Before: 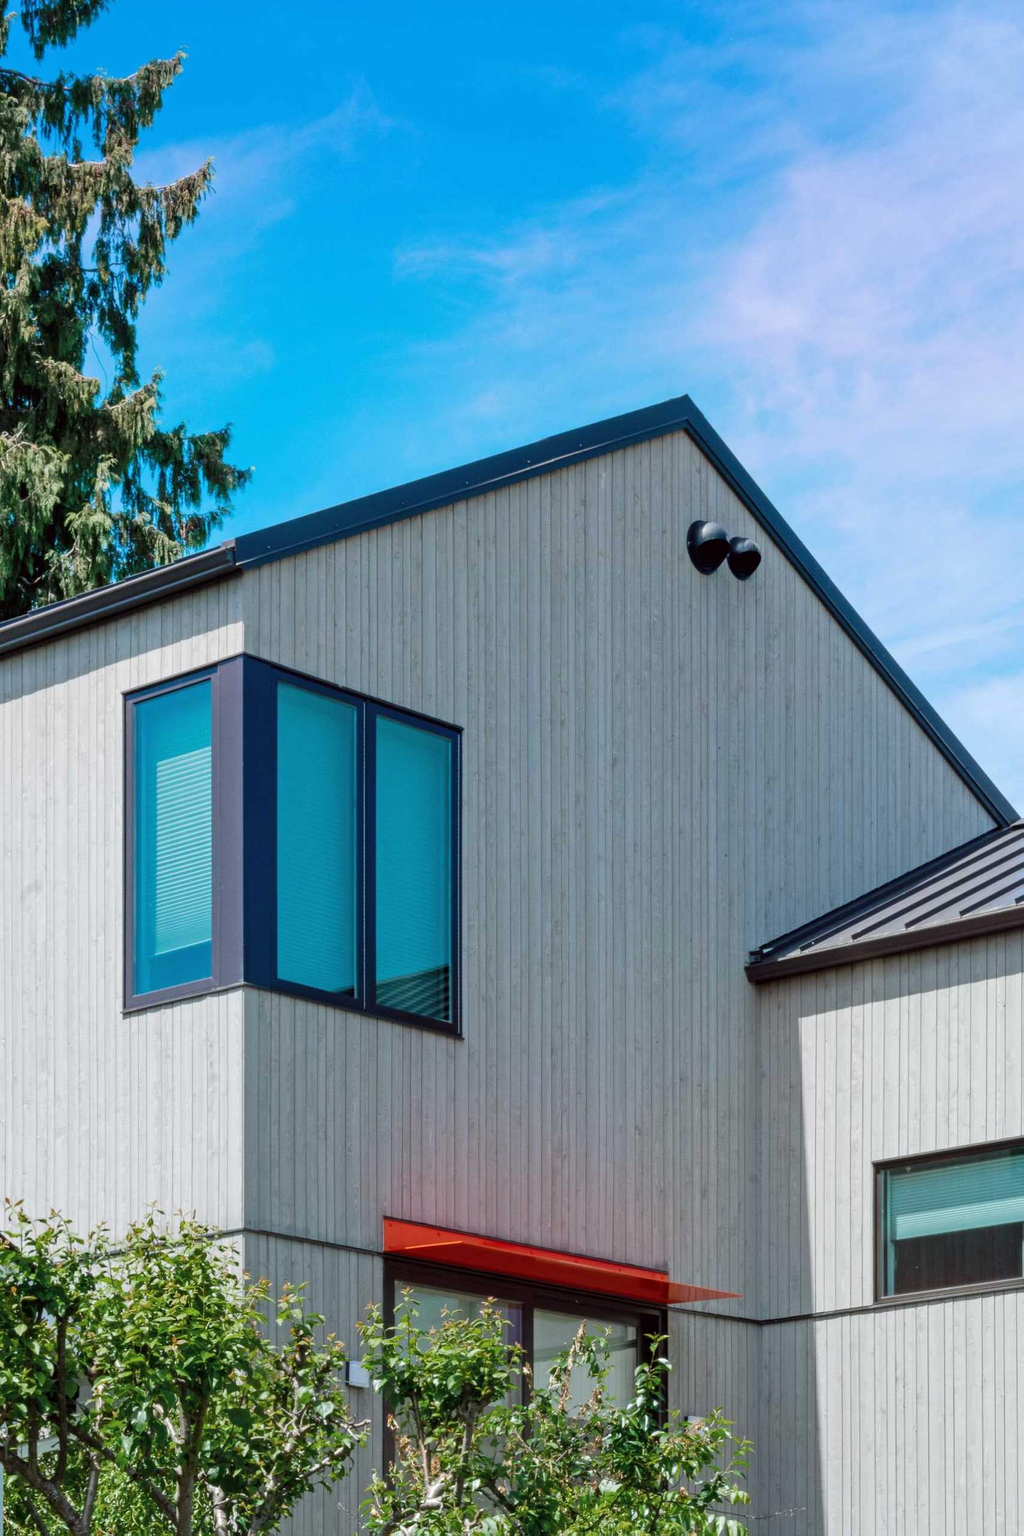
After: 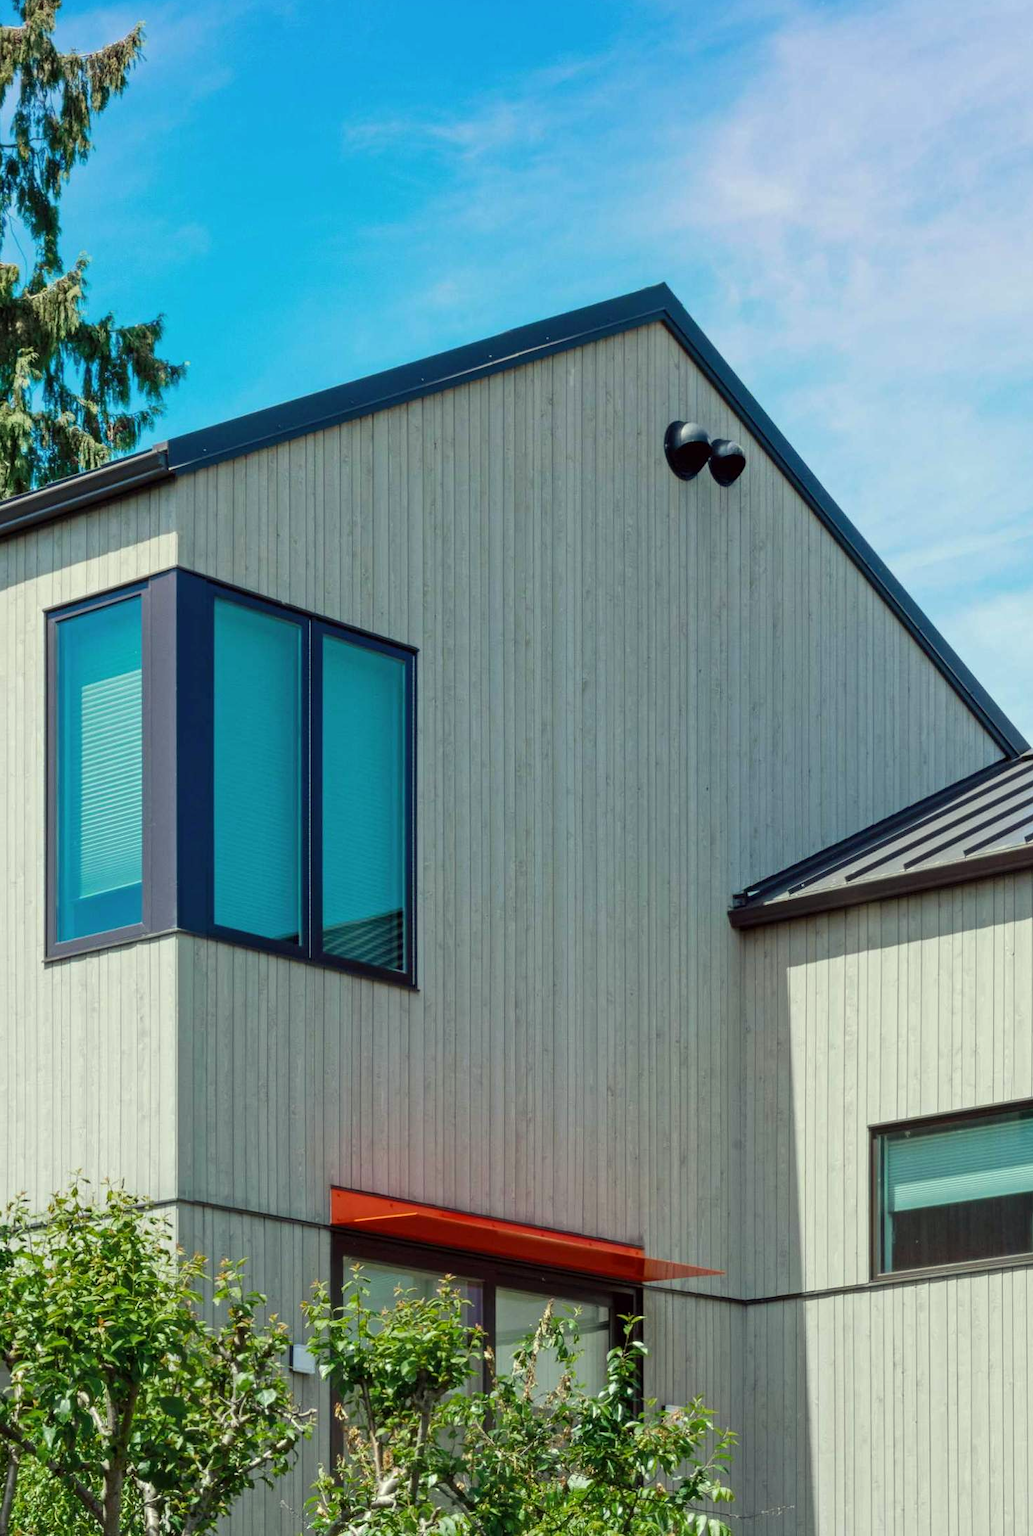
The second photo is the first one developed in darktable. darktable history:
color correction: highlights a* -5.68, highlights b* 11.12
crop and rotate: left 8.106%, top 8.96%
